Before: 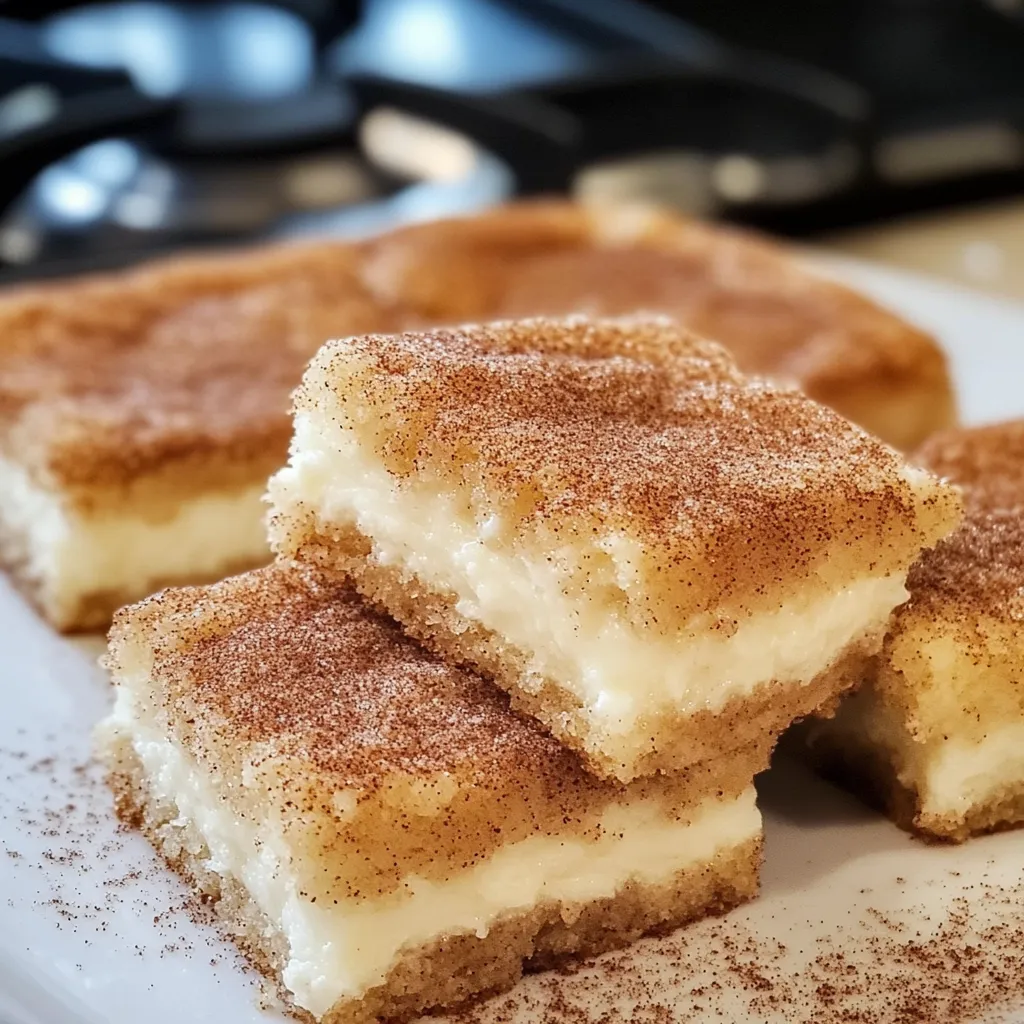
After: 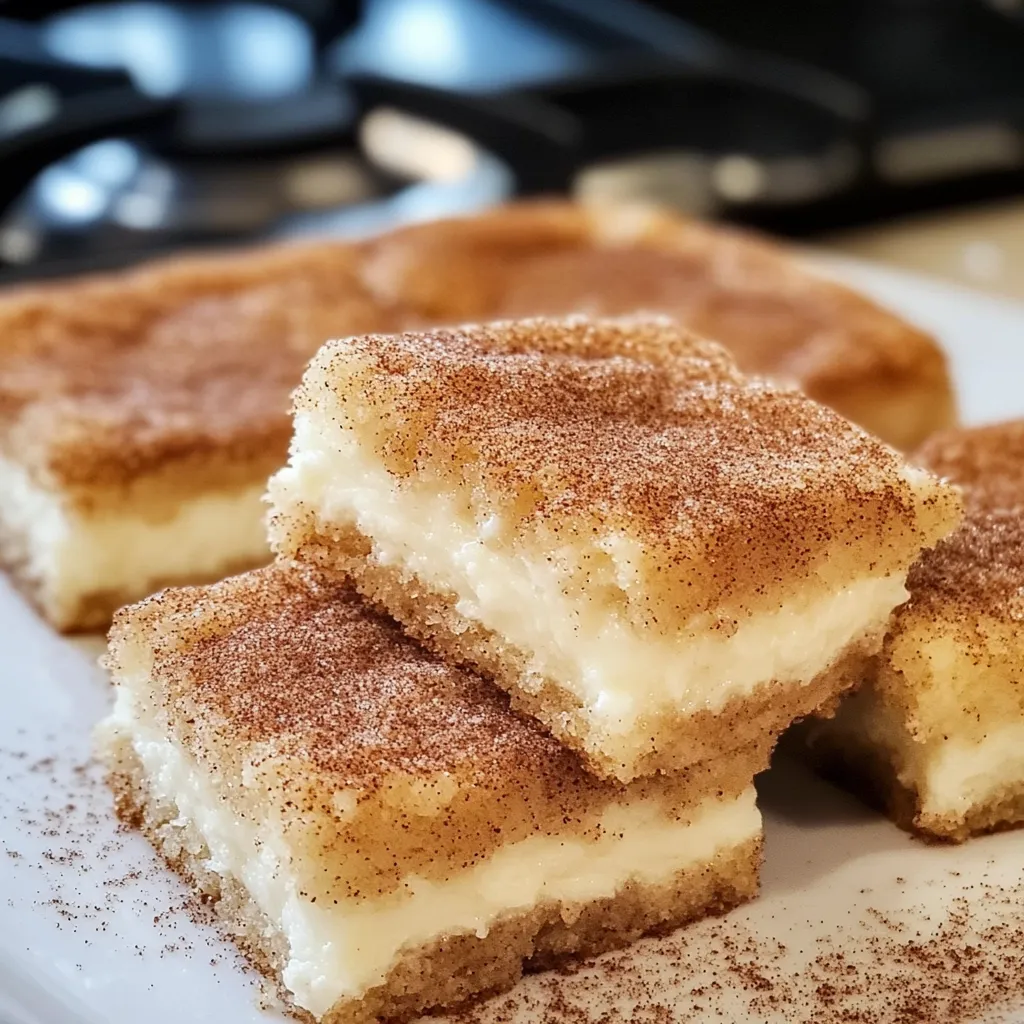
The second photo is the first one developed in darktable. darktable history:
contrast brightness saturation: contrast 0.071
